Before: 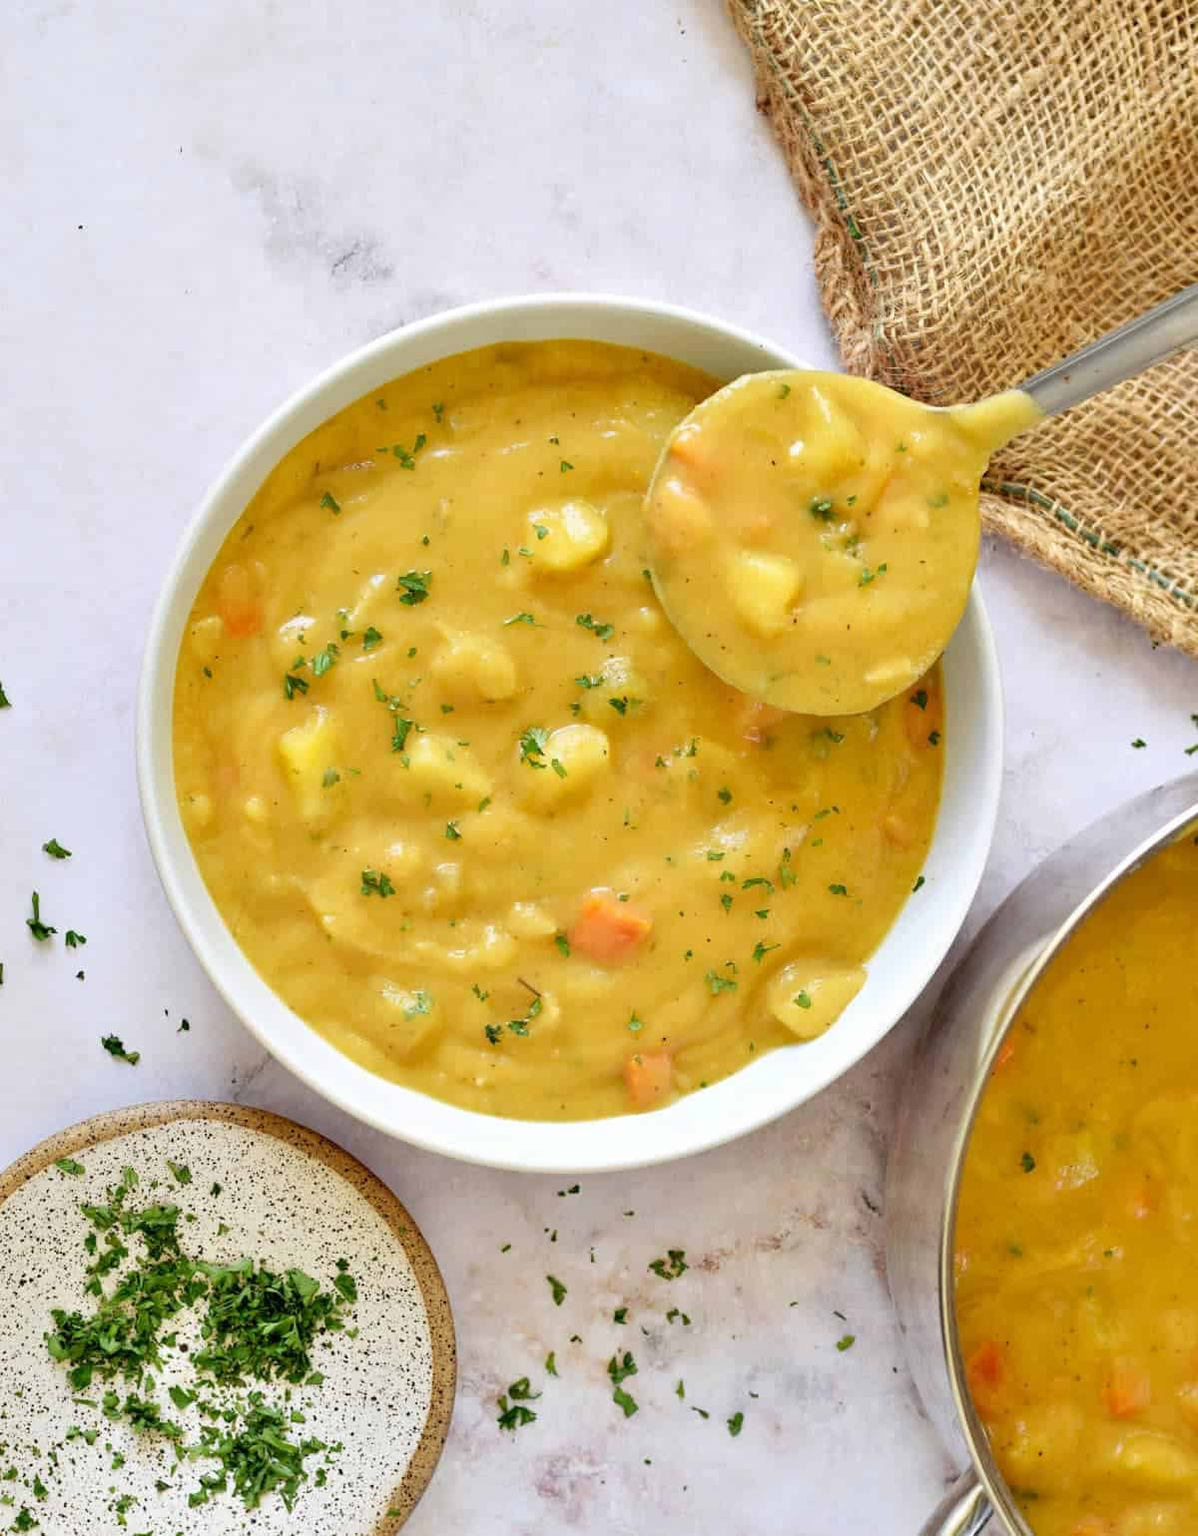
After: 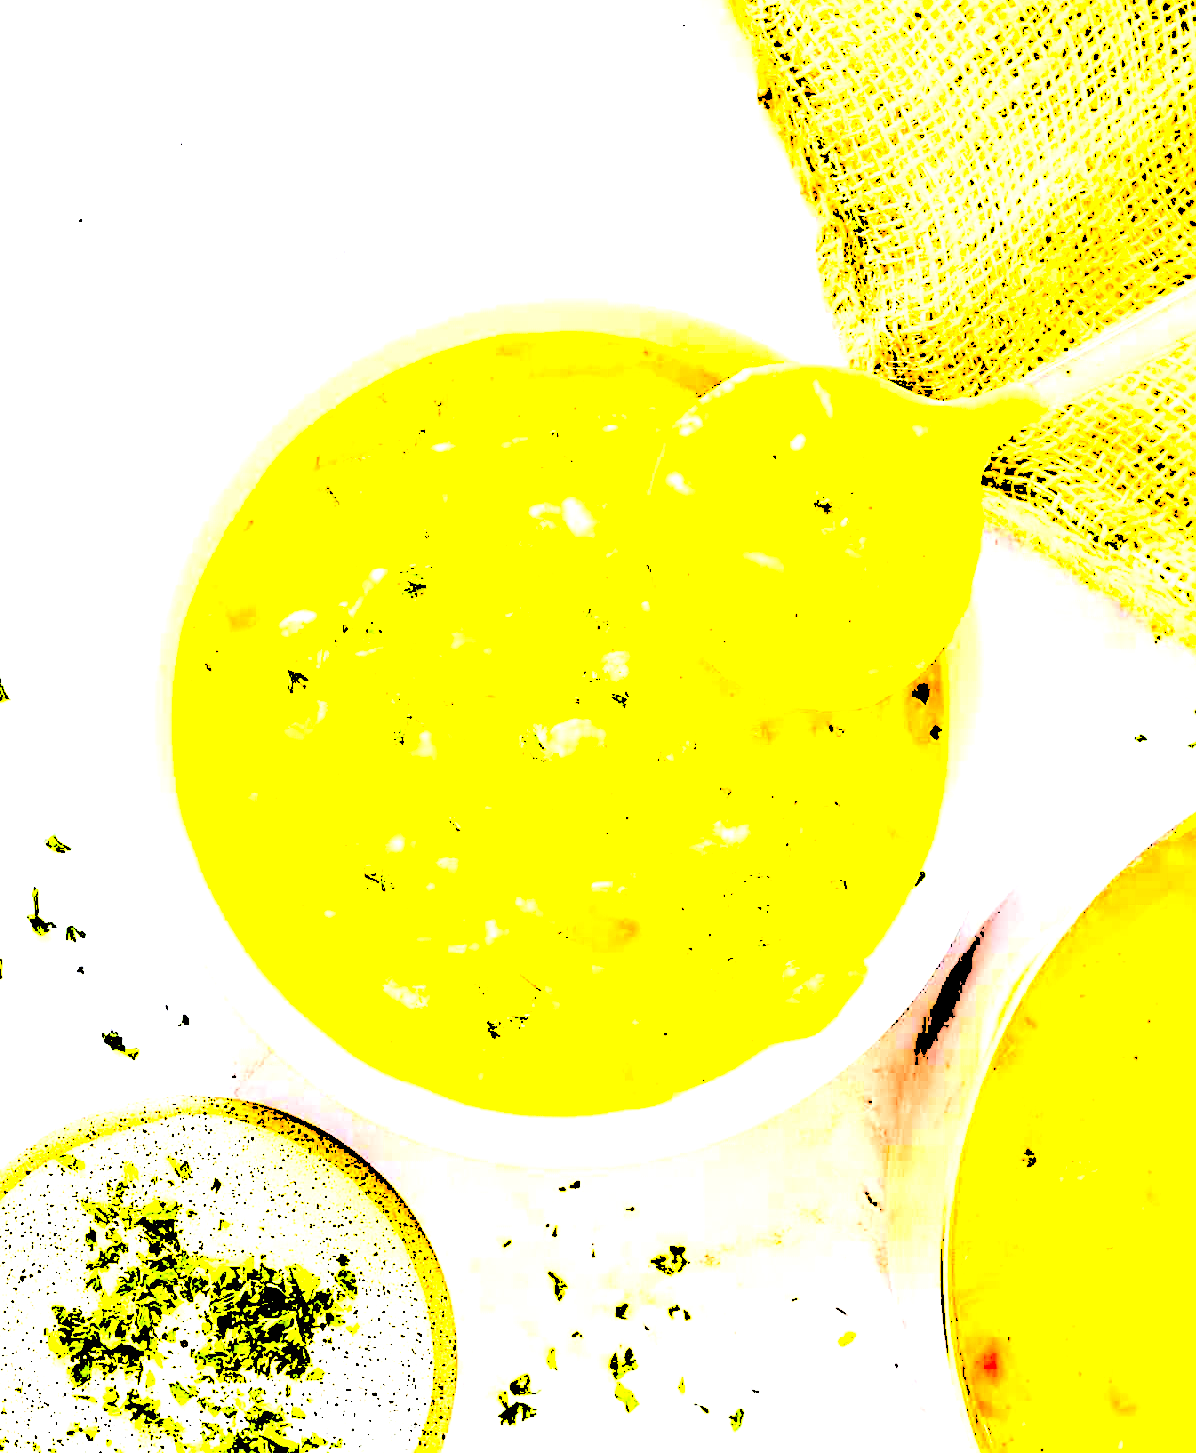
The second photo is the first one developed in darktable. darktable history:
crop: top 0.464%, right 0.257%, bottom 5.076%
local contrast: highlights 104%, shadows 102%, detail 120%, midtone range 0.2
color balance rgb: perceptual saturation grading › global saturation 39.351%, perceptual saturation grading › highlights -25.184%, perceptual saturation grading › mid-tones 34.48%, perceptual saturation grading › shadows 36.184%, perceptual brilliance grading › global brilliance 15.206%, perceptual brilliance grading › shadows -35.19%, global vibrance 19.528%
levels: levels [0.246, 0.256, 0.506]
contrast brightness saturation: contrast 0.11, saturation -0.152
sharpen: on, module defaults
color zones: curves: ch0 [(0, 0.511) (0.143, 0.531) (0.286, 0.56) (0.429, 0.5) (0.571, 0.5) (0.714, 0.5) (0.857, 0.5) (1, 0.5)]; ch1 [(0, 0.525) (0.143, 0.705) (0.286, 0.715) (0.429, 0.35) (0.571, 0.35) (0.714, 0.35) (0.857, 0.4) (1, 0.4)]; ch2 [(0, 0.572) (0.143, 0.512) (0.286, 0.473) (0.429, 0.45) (0.571, 0.5) (0.714, 0.5) (0.857, 0.518) (1, 0.518)]
